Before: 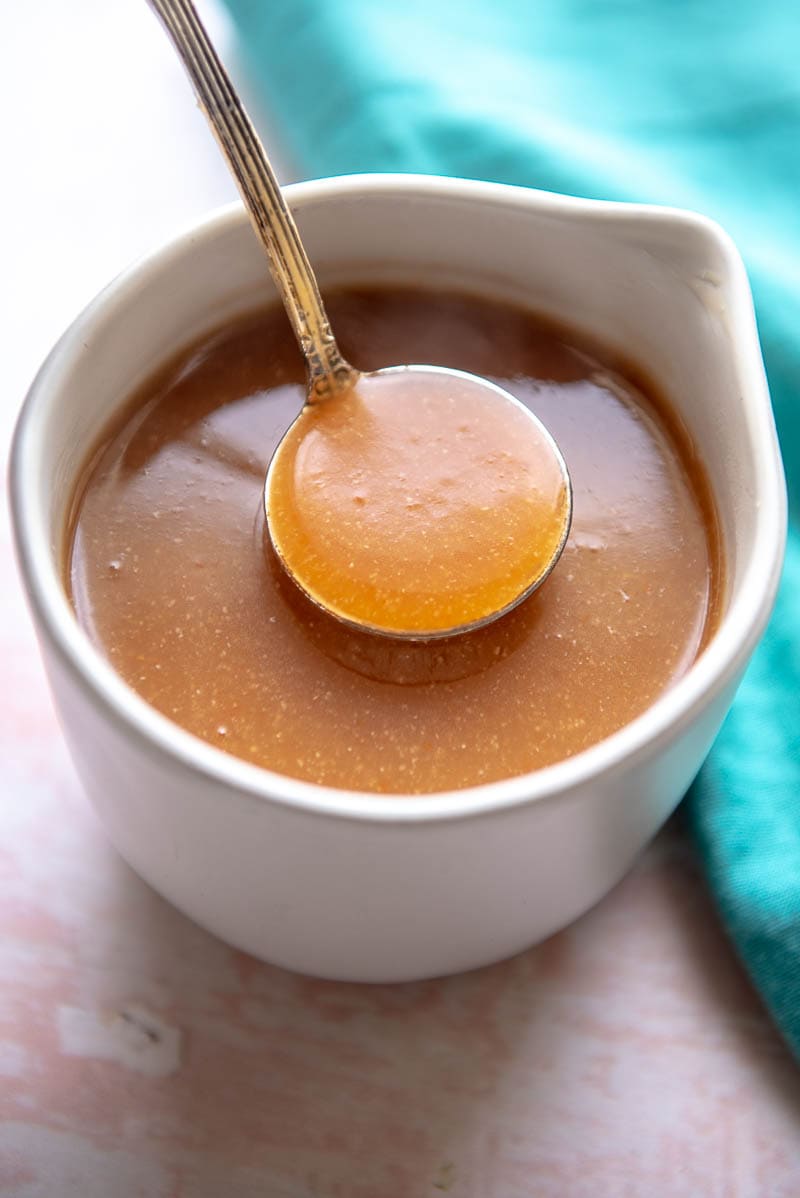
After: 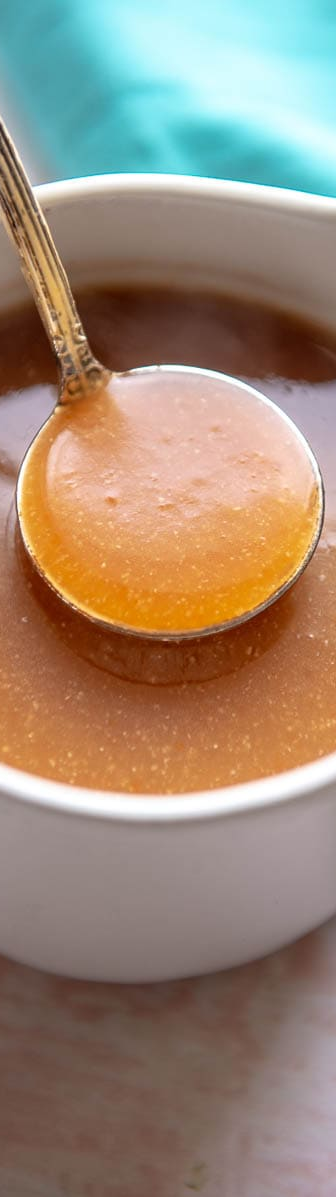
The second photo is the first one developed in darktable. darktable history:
crop: left 31.017%, right 26.903%
